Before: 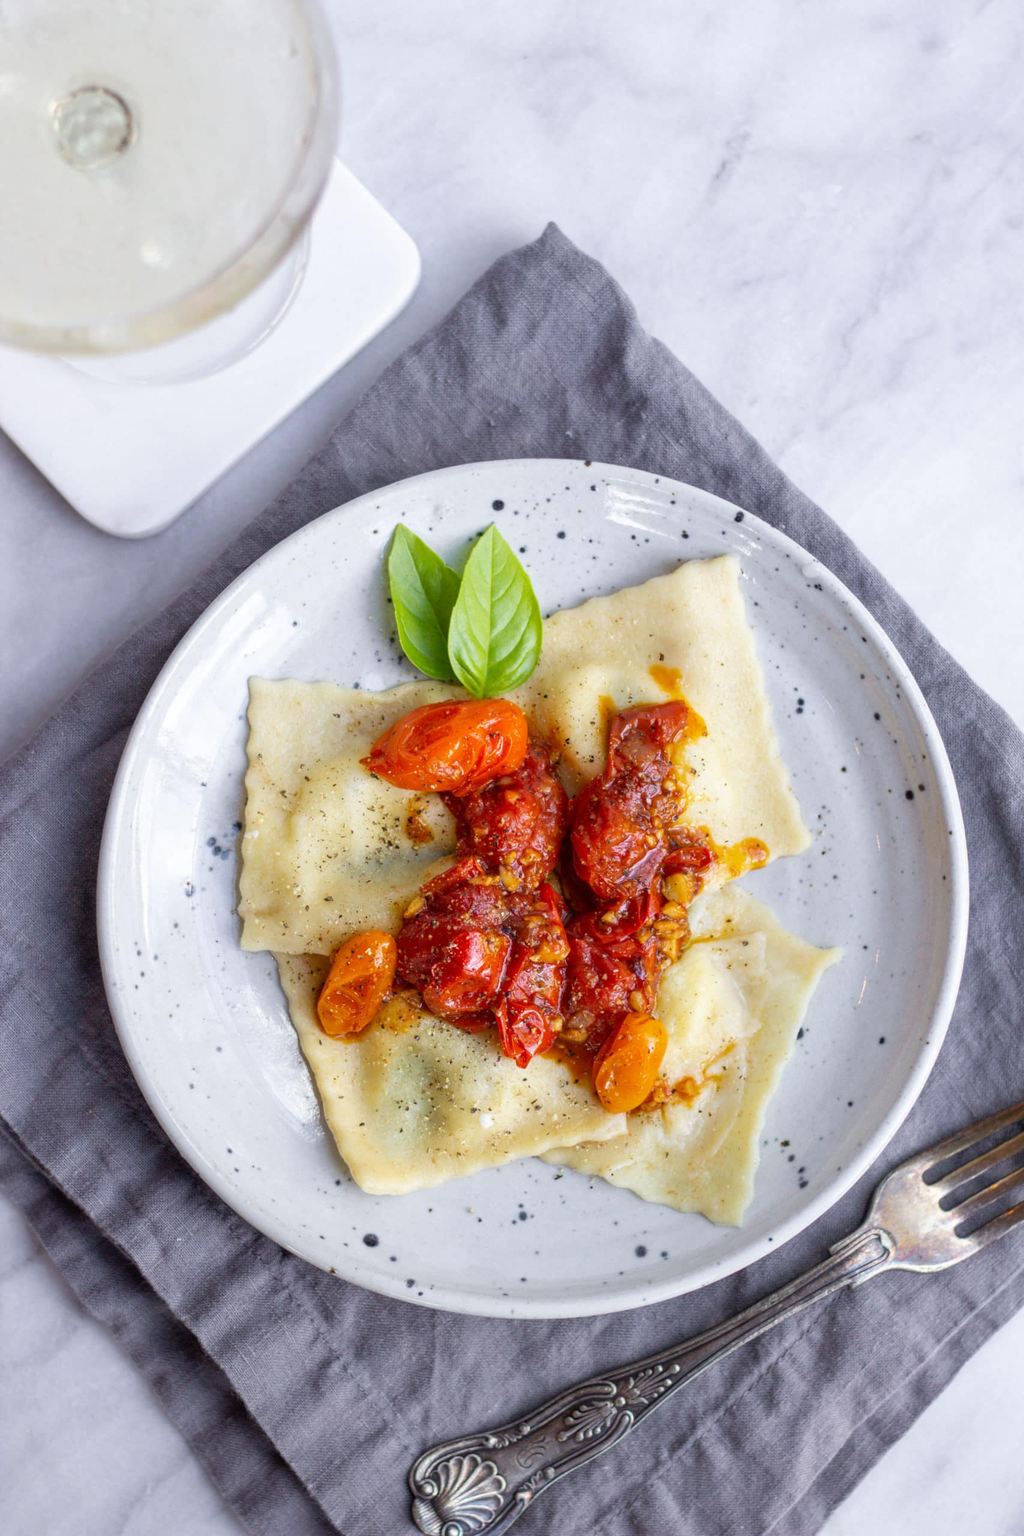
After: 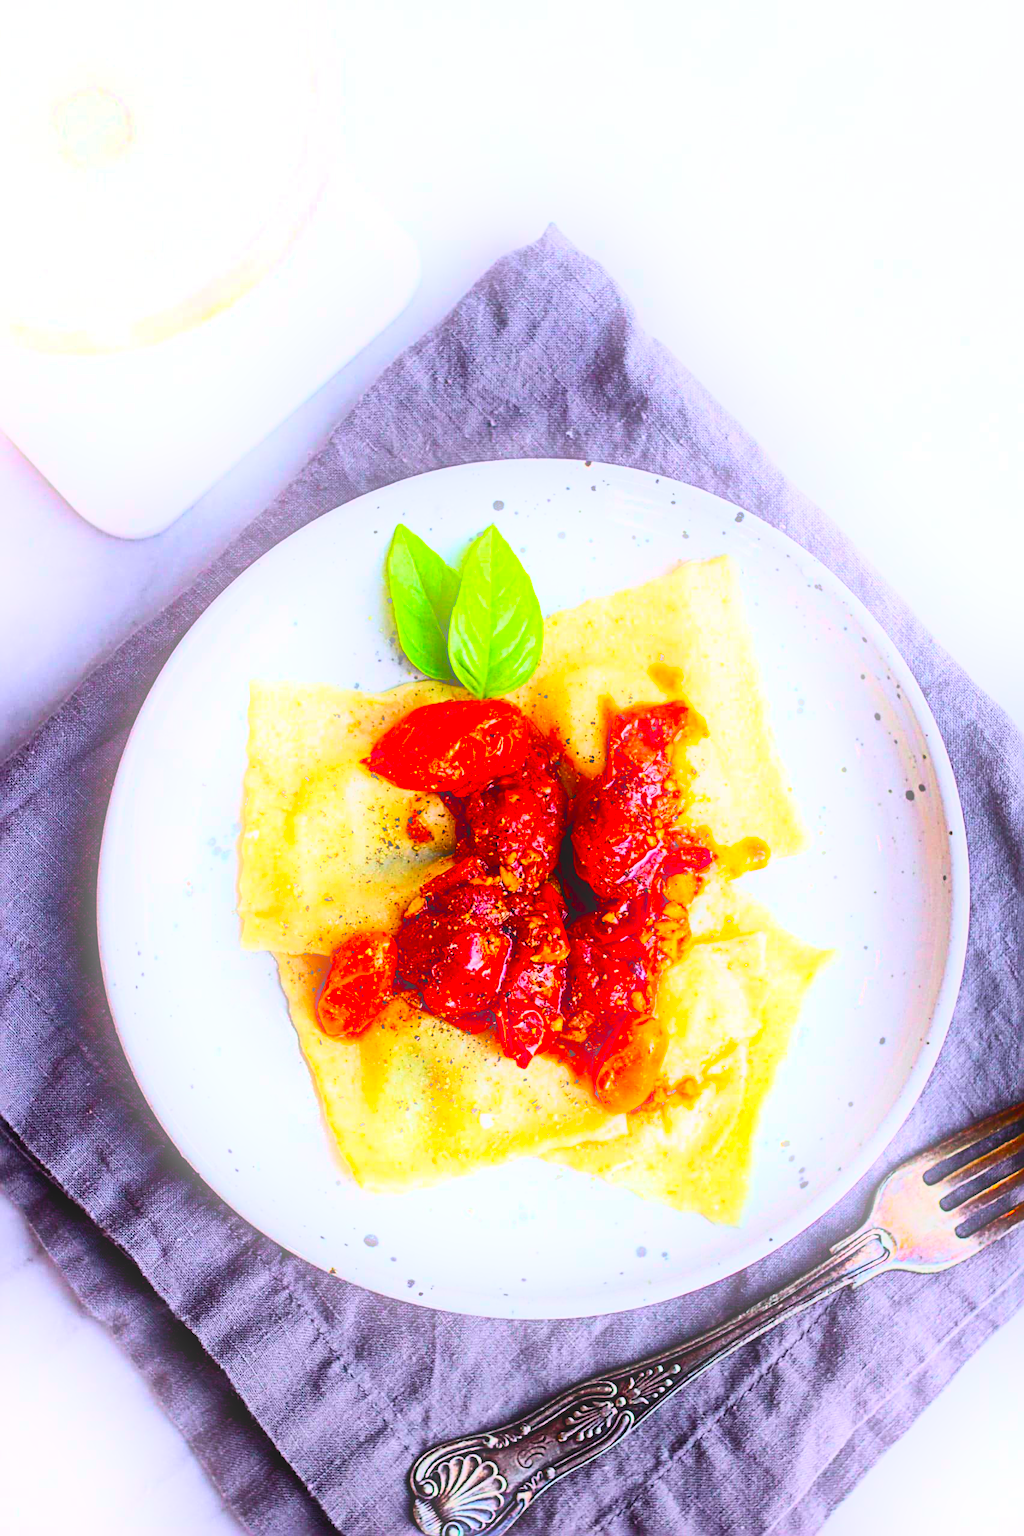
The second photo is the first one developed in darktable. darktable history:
contrast brightness saturation: contrast 0.26, brightness 0.02, saturation 0.87
filmic rgb: black relative exposure -6.15 EV, white relative exposure 6.96 EV, hardness 2.23, color science v6 (2022)
bloom: on, module defaults
tone curve: curves: ch0 [(0, 0.023) (0.217, 0.19) (0.754, 0.801) (1, 0.977)]; ch1 [(0, 0) (0.392, 0.398) (0.5, 0.5) (0.521, 0.528) (0.56, 0.577) (1, 1)]; ch2 [(0, 0) (0.5, 0.5) (0.579, 0.561) (0.65, 0.657) (1, 1)], color space Lab, independent channels, preserve colors none
color balance: lift [1, 1.001, 0.999, 1.001], gamma [1, 1.004, 1.007, 0.993], gain [1, 0.991, 0.987, 1.013], contrast 10%, output saturation 120%
sharpen: radius 3.69, amount 0.928
